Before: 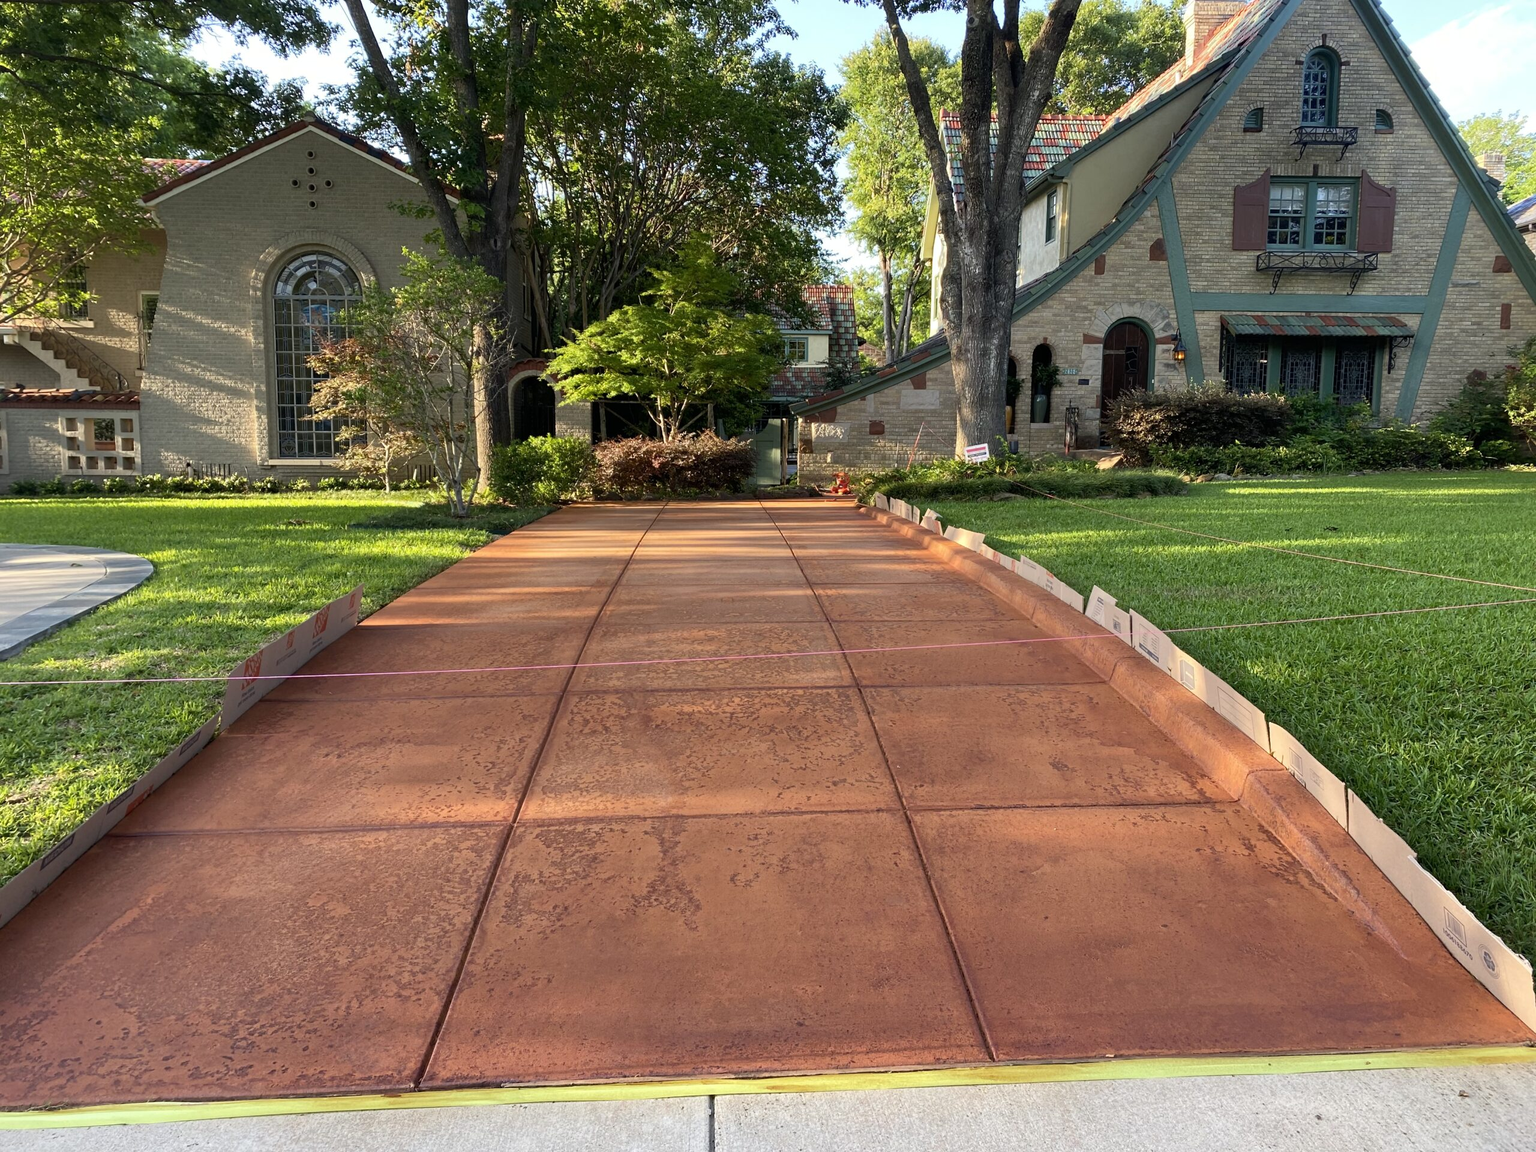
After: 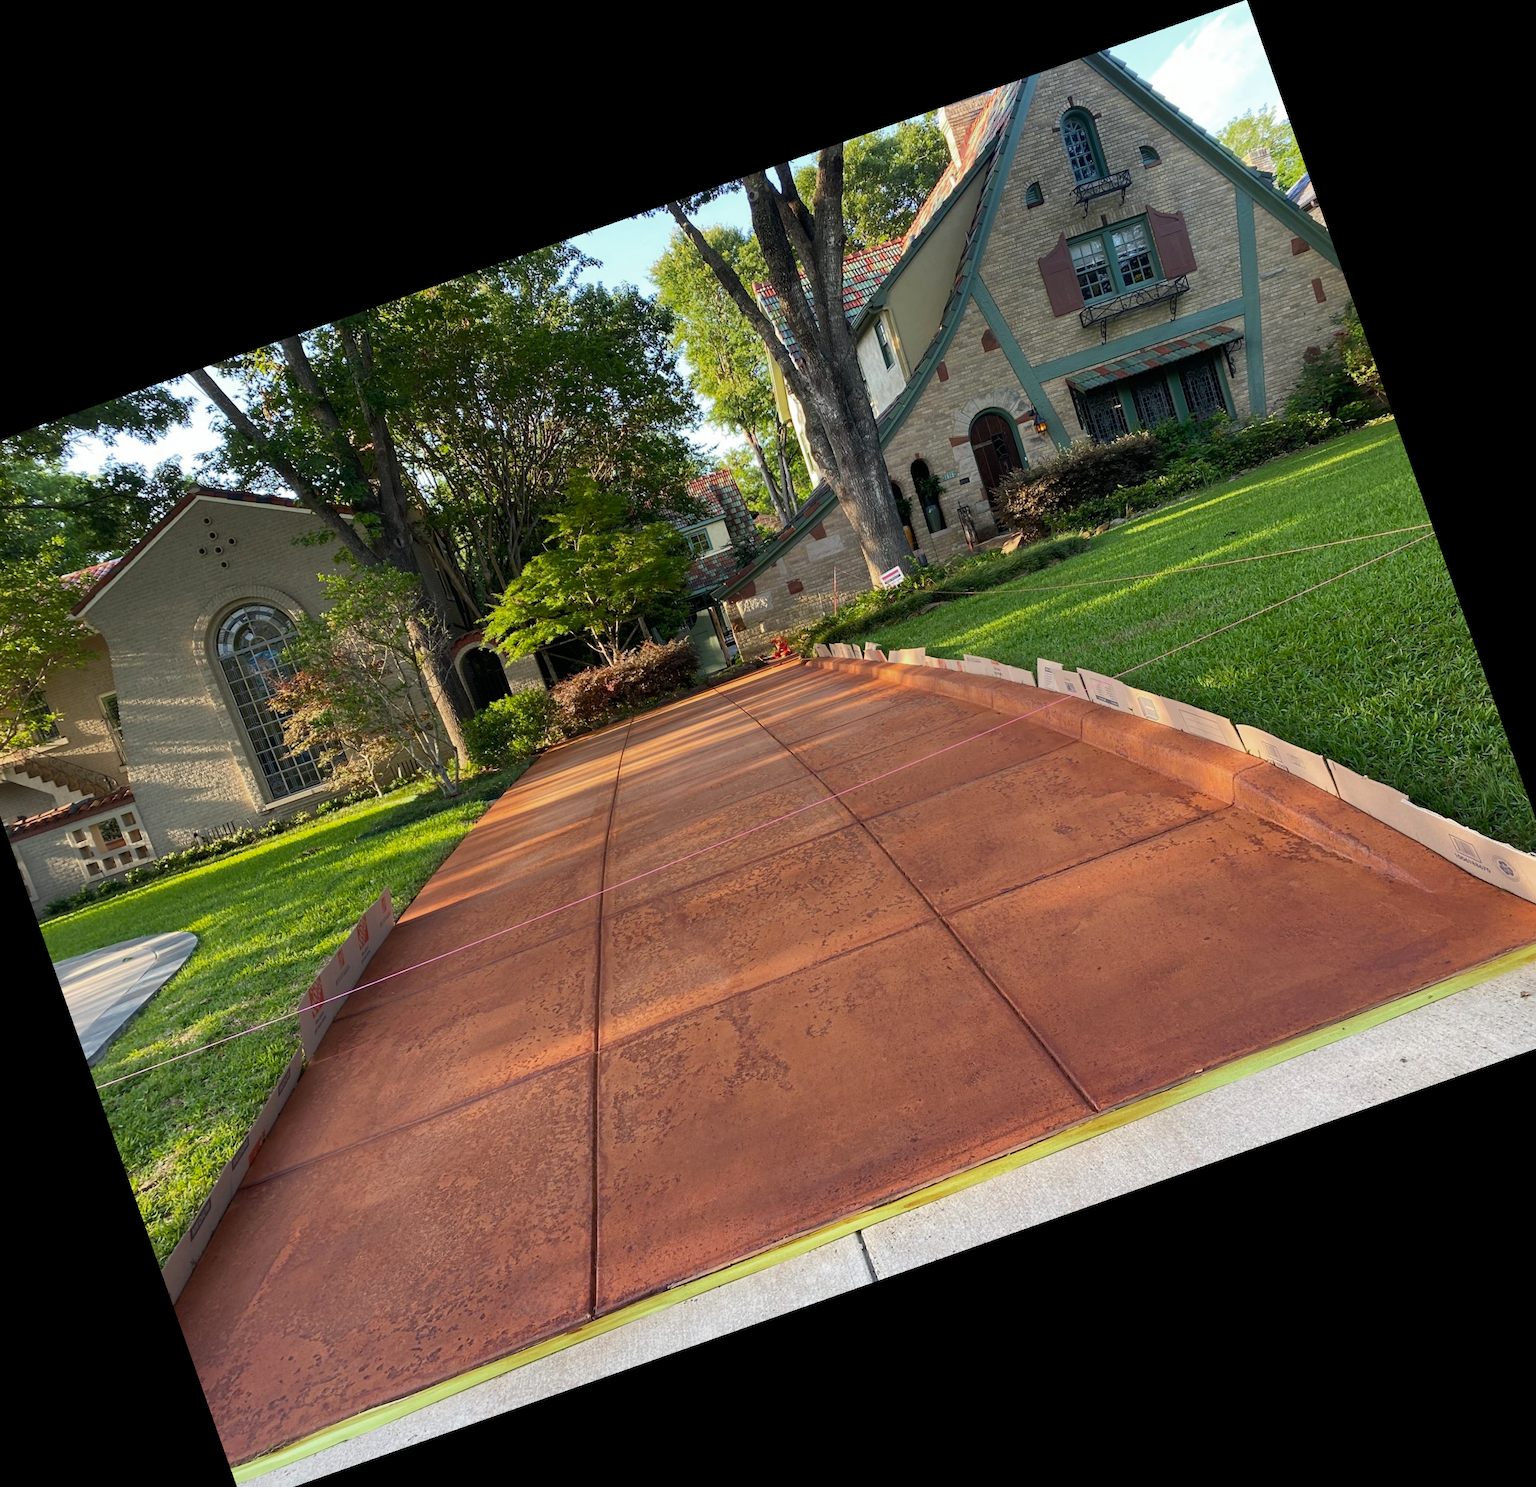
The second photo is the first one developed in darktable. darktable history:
contrast brightness saturation: saturation -0.05
crop and rotate: angle 19.43°, left 6.812%, right 4.125%, bottom 1.087%
color zones: curves: ch0 [(0, 0.444) (0.143, 0.442) (0.286, 0.441) (0.429, 0.441) (0.571, 0.441) (0.714, 0.441) (0.857, 0.442) (1, 0.444)]
